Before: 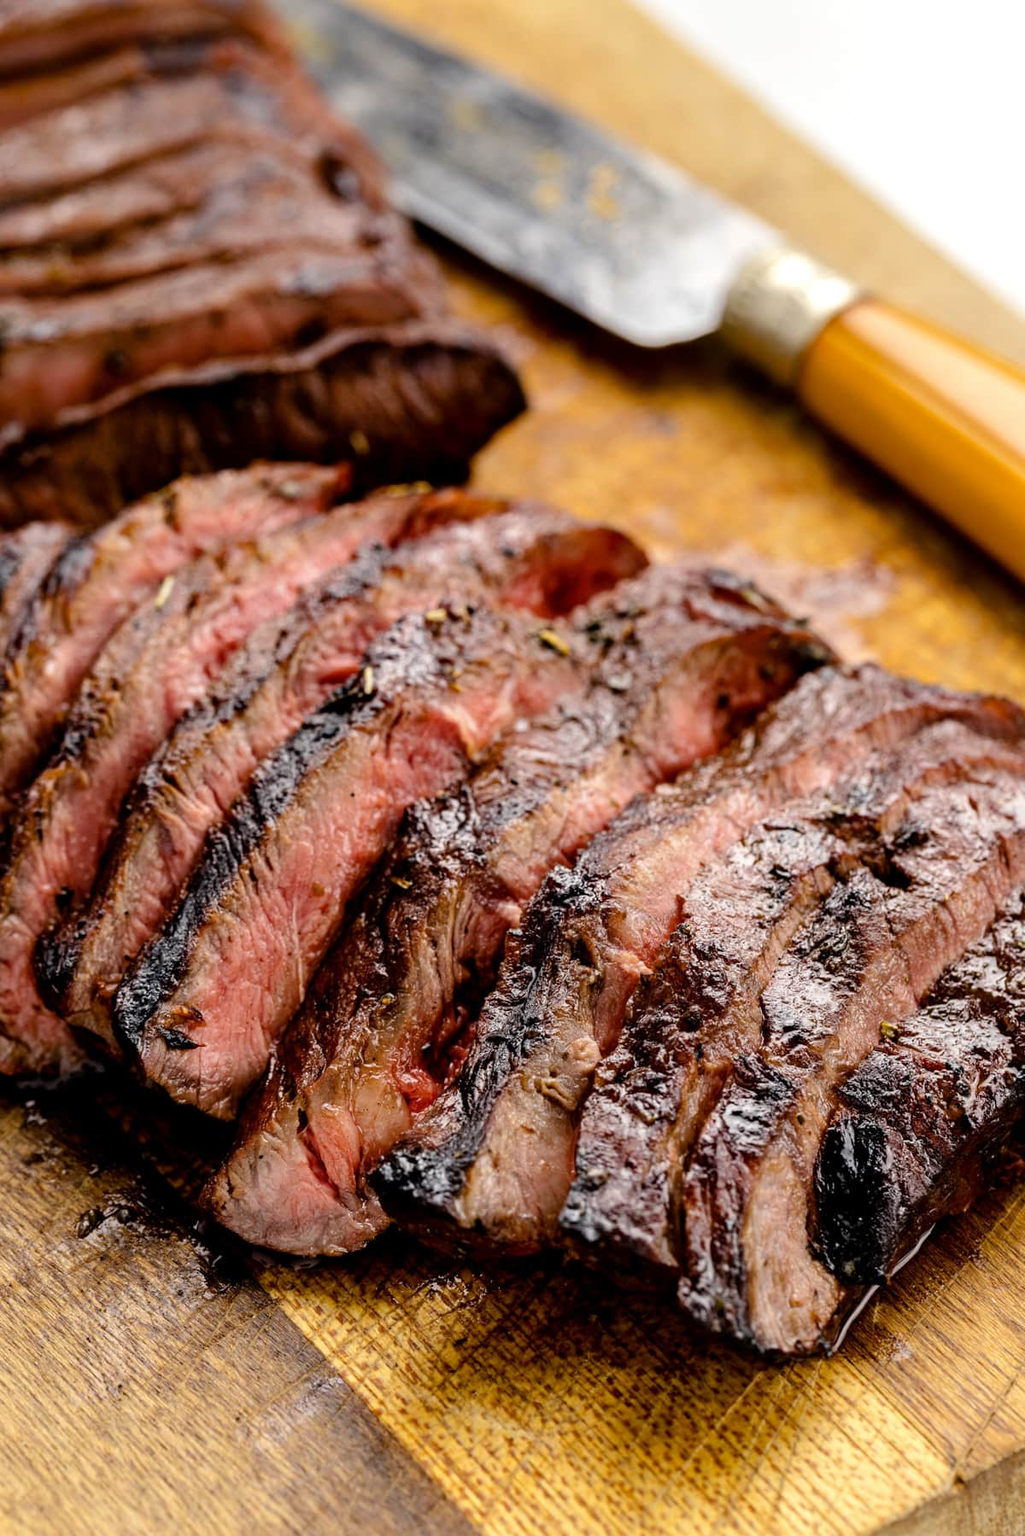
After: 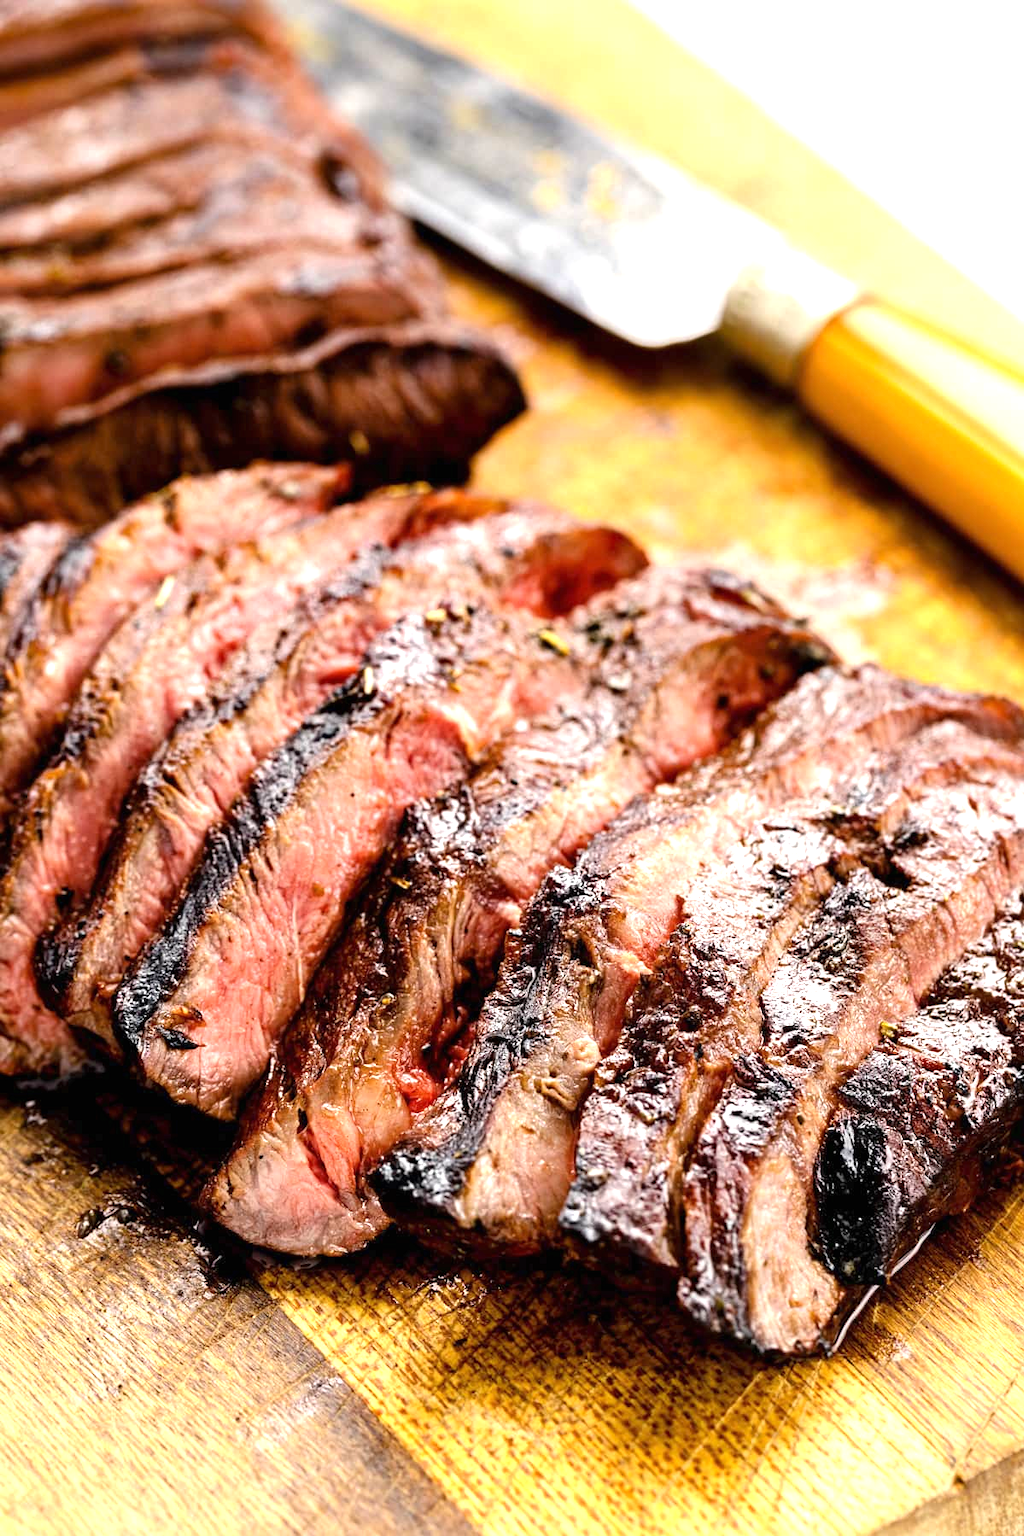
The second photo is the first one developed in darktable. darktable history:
exposure: black level correction 0, exposure 1.012 EV, compensate highlight preservation false
